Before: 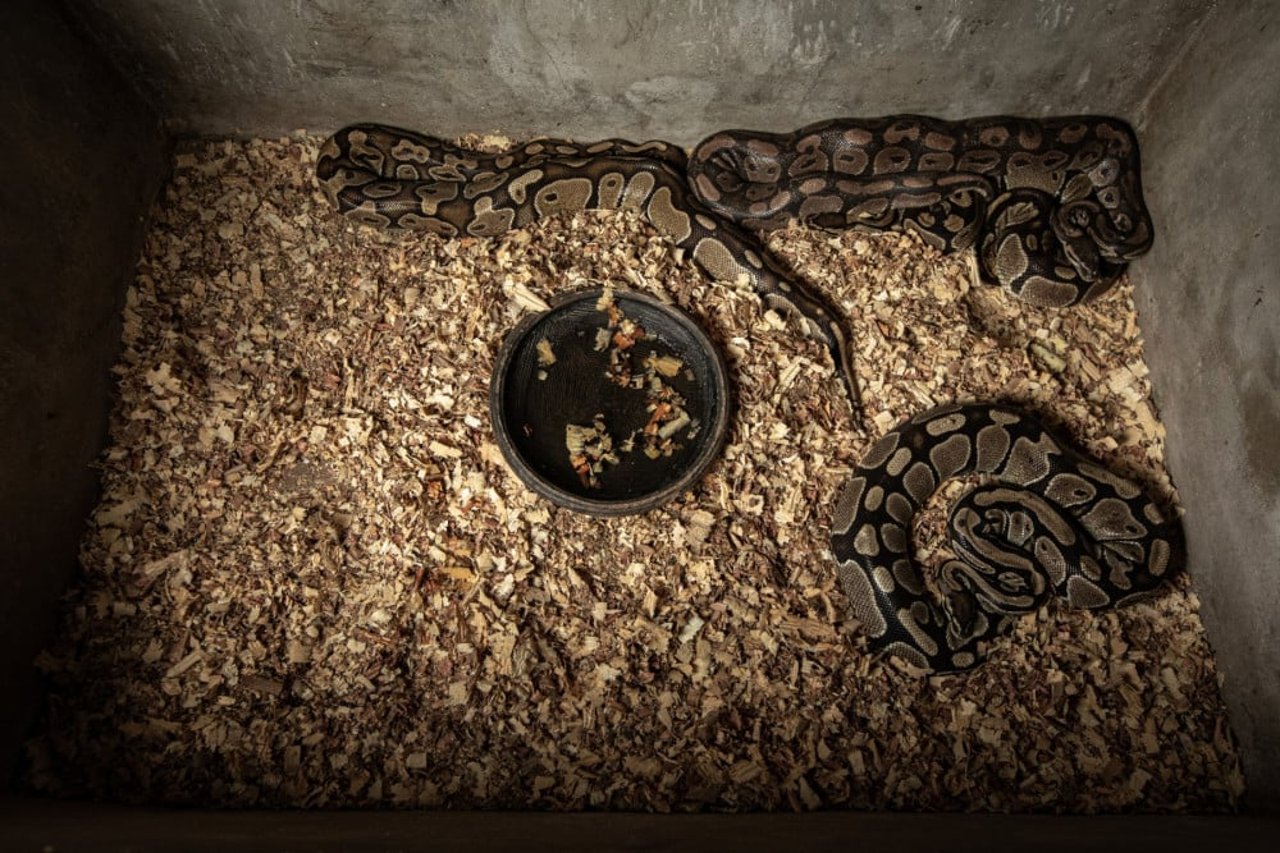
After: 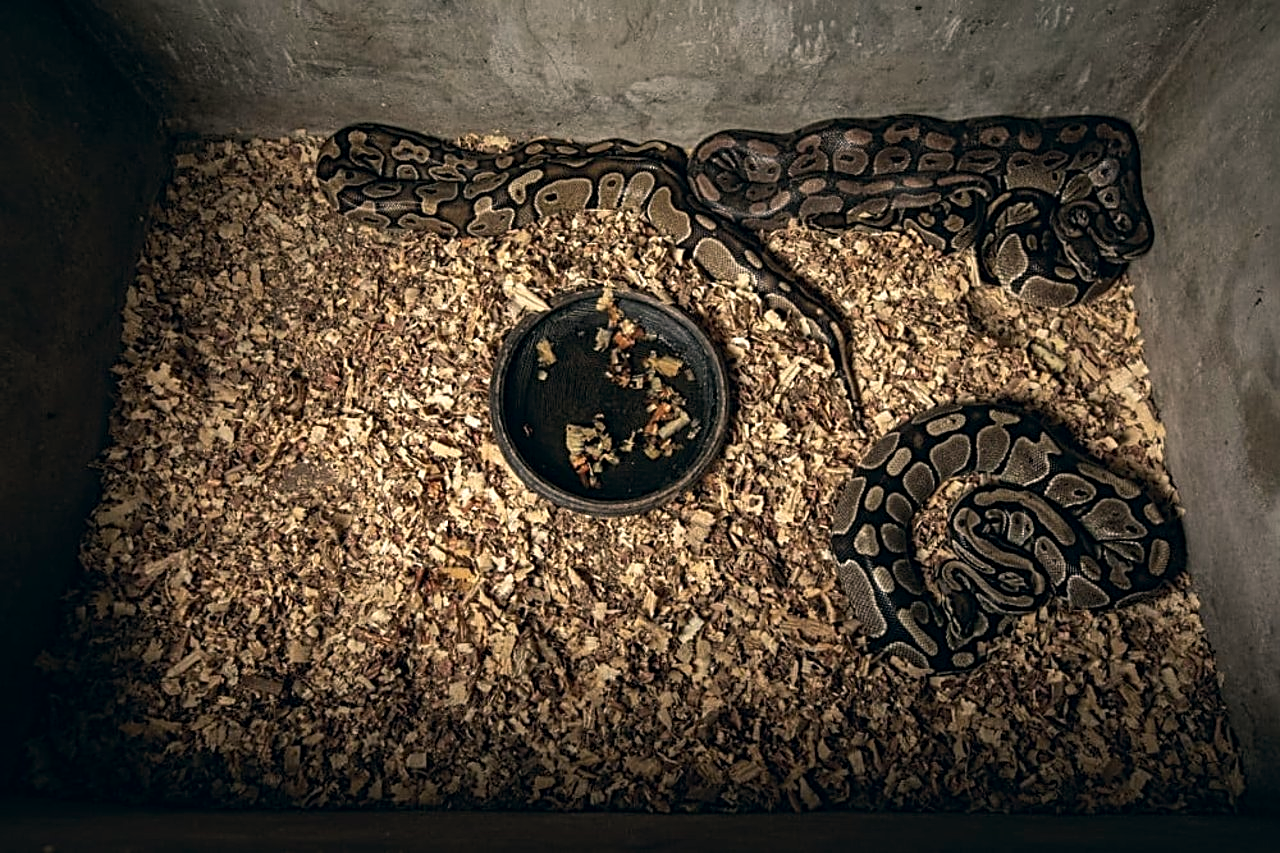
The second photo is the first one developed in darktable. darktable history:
sharpen: radius 2.584, amount 0.696
color correction: highlights a* 5.46, highlights b* 5.31, shadows a* -4.41, shadows b* -5.14
